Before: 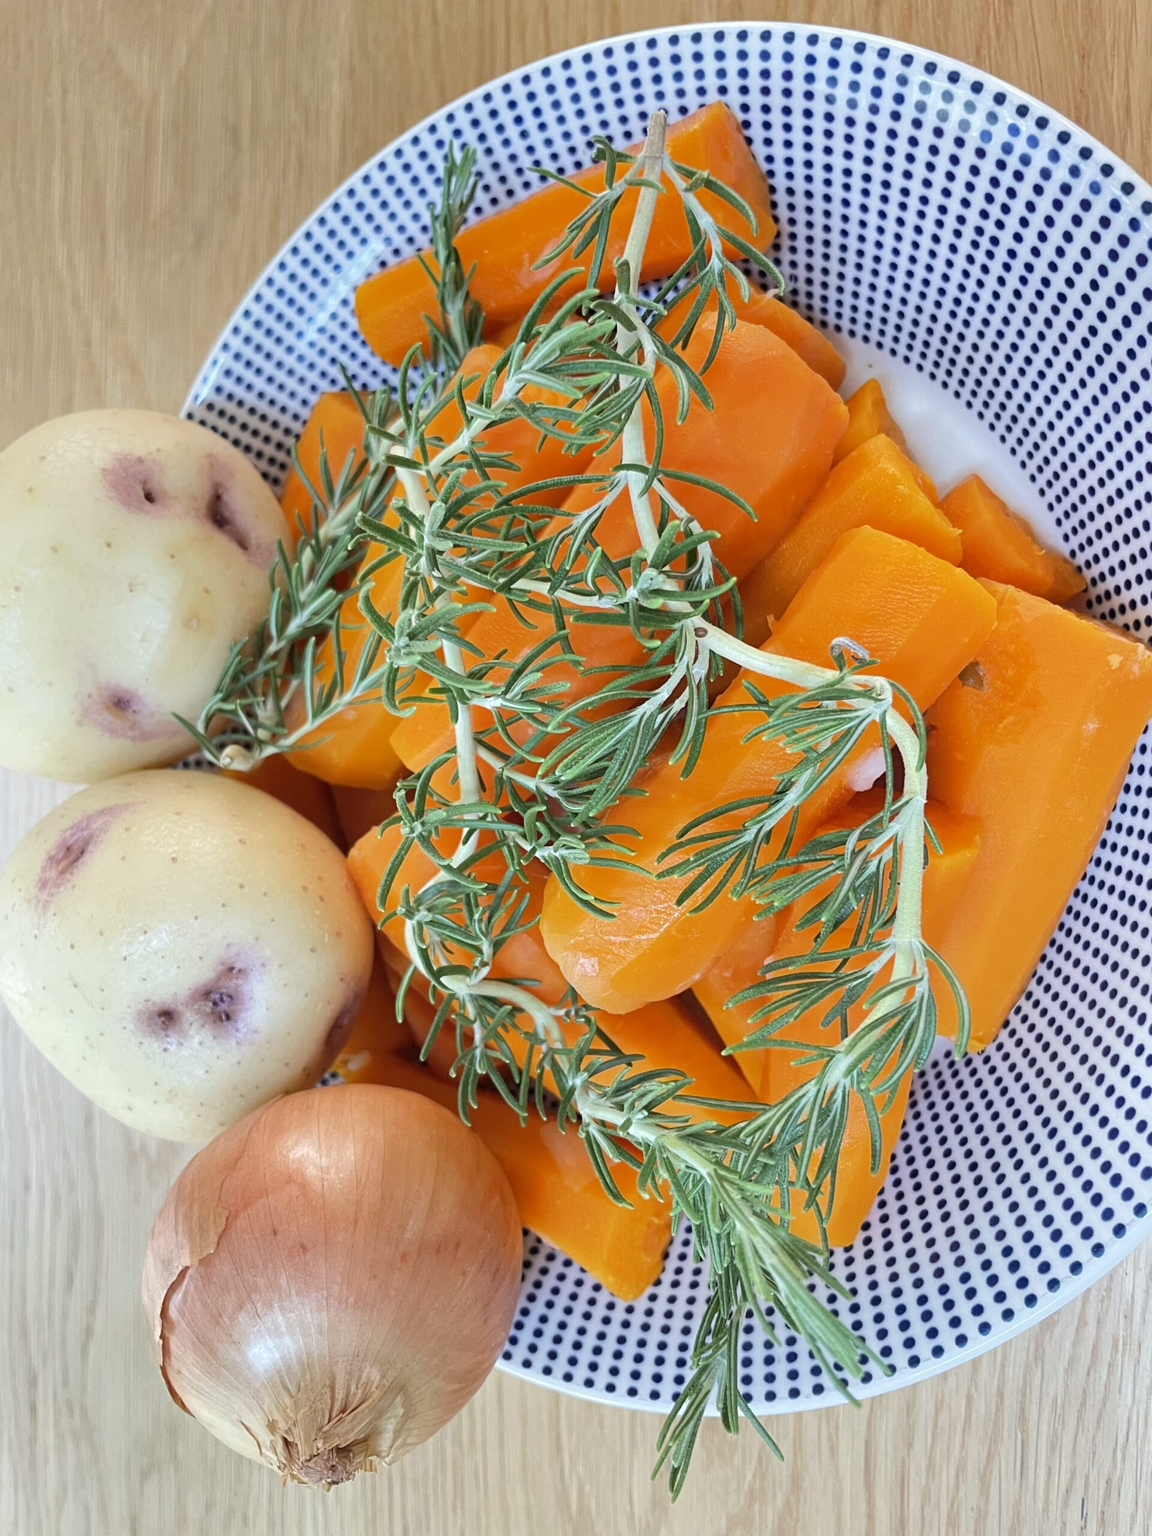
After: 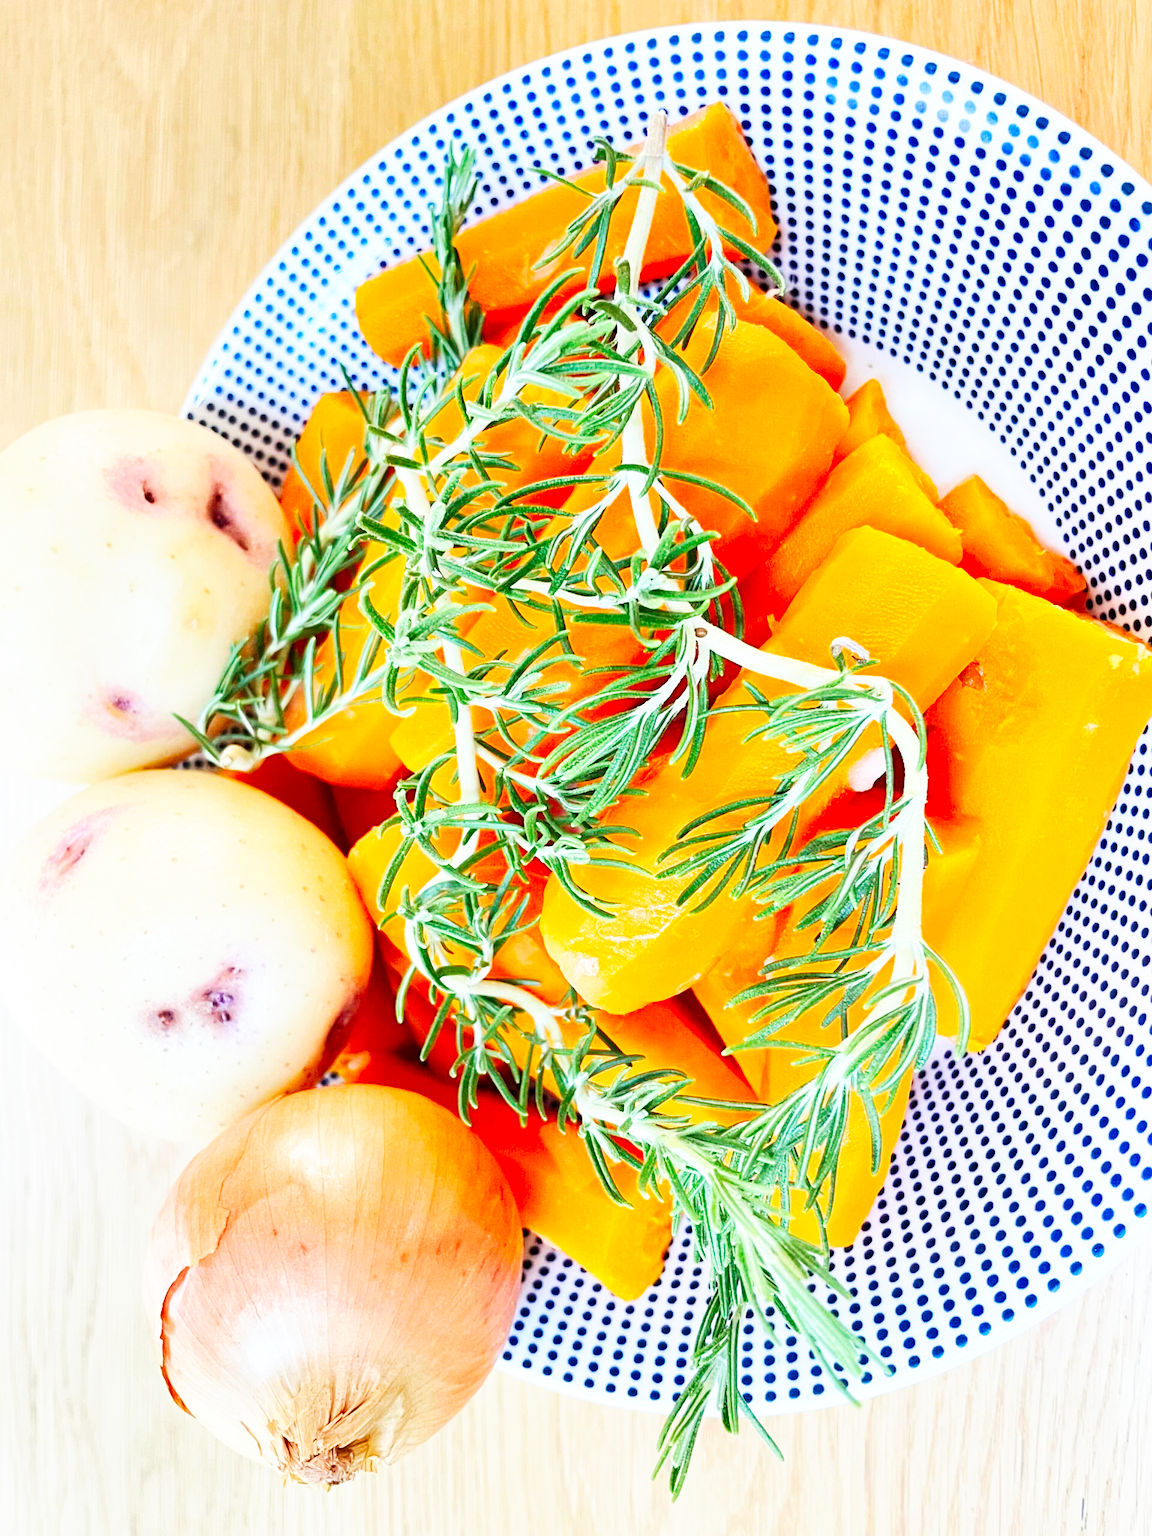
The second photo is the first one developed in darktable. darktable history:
contrast brightness saturation: contrast 0.092, saturation 0.275
base curve: curves: ch0 [(0, 0) (0.007, 0.004) (0.027, 0.03) (0.046, 0.07) (0.207, 0.54) (0.442, 0.872) (0.673, 0.972) (1, 1)], preserve colors none
